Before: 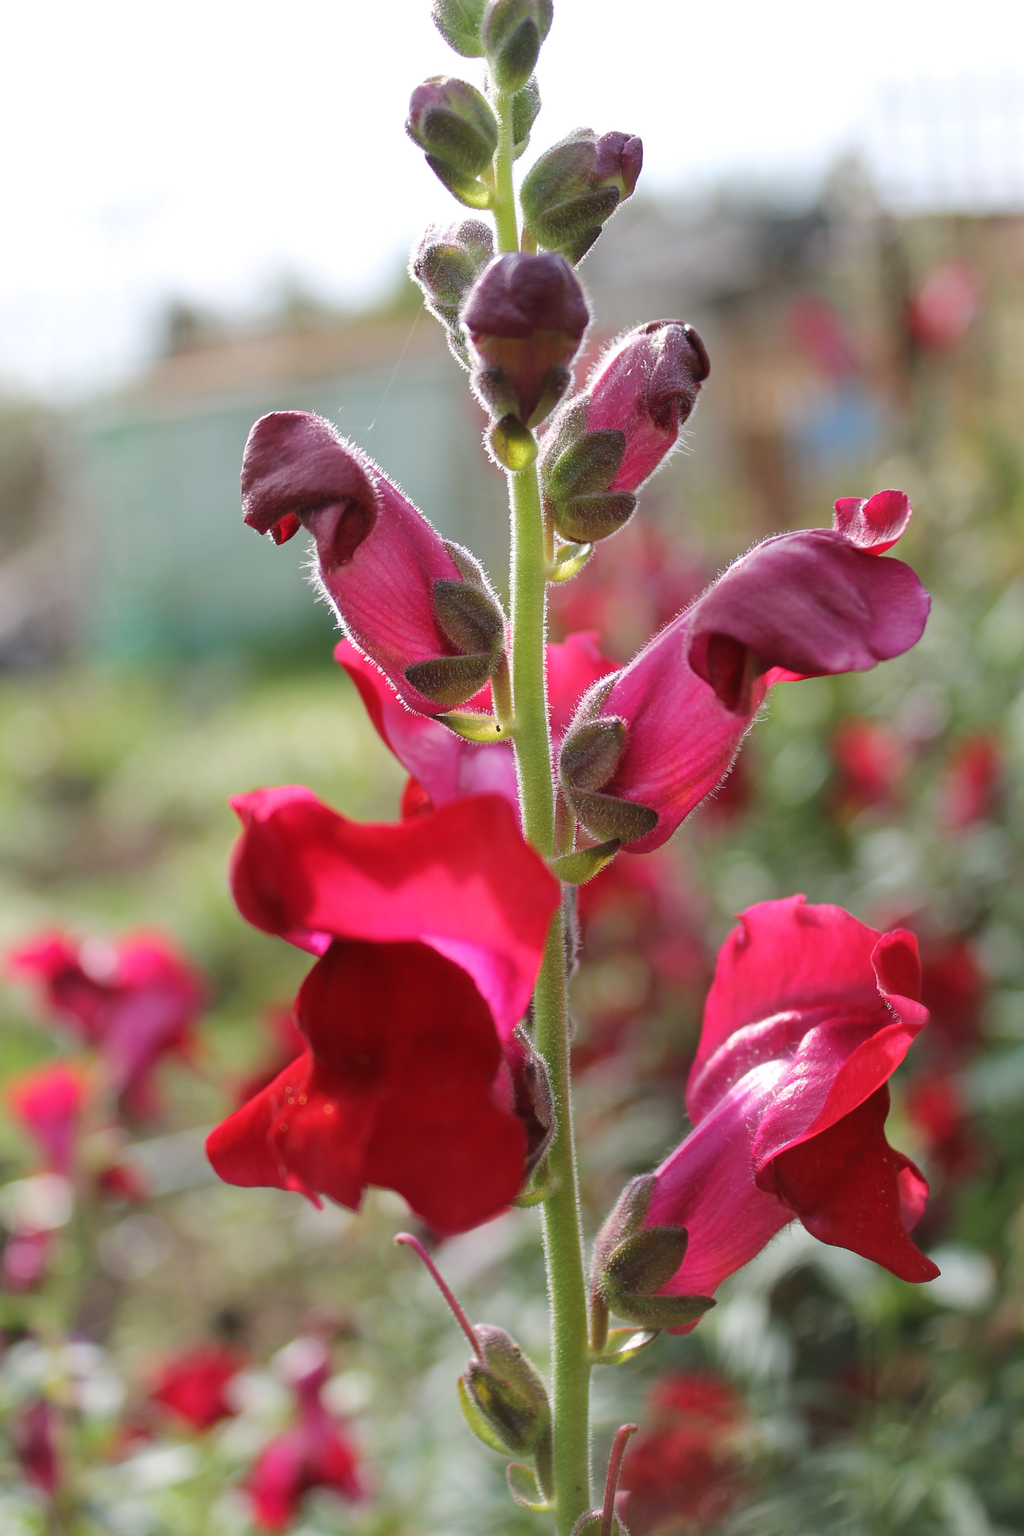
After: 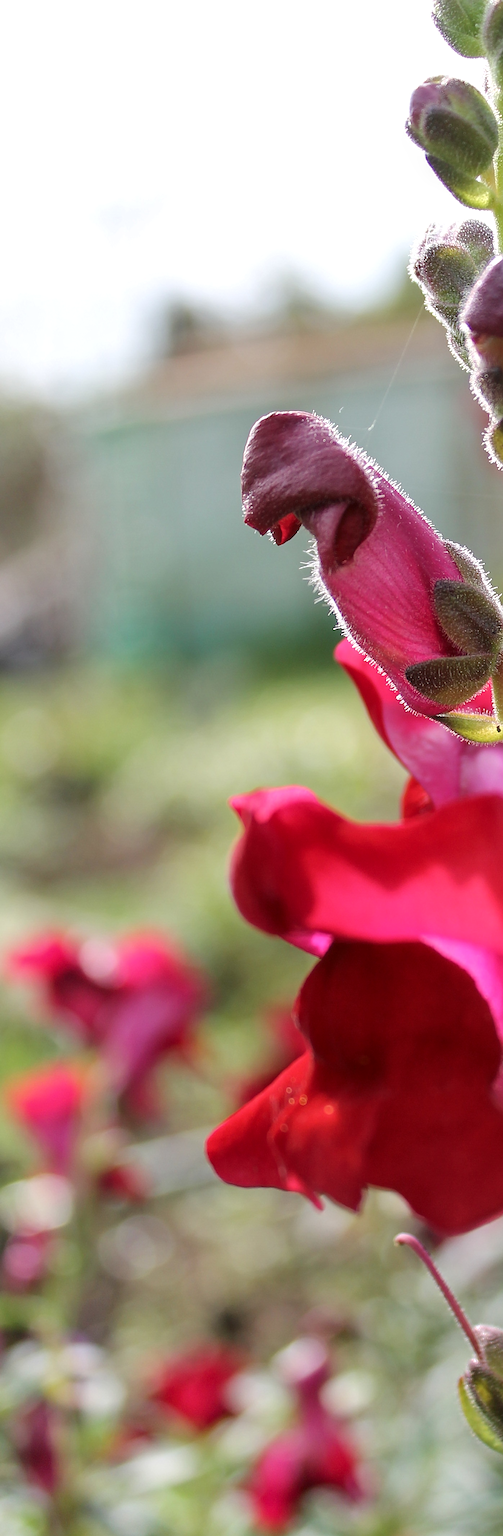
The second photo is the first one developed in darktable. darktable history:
local contrast: on, module defaults
sharpen: on, module defaults
crop and rotate: left 0%, top 0%, right 50.845%
